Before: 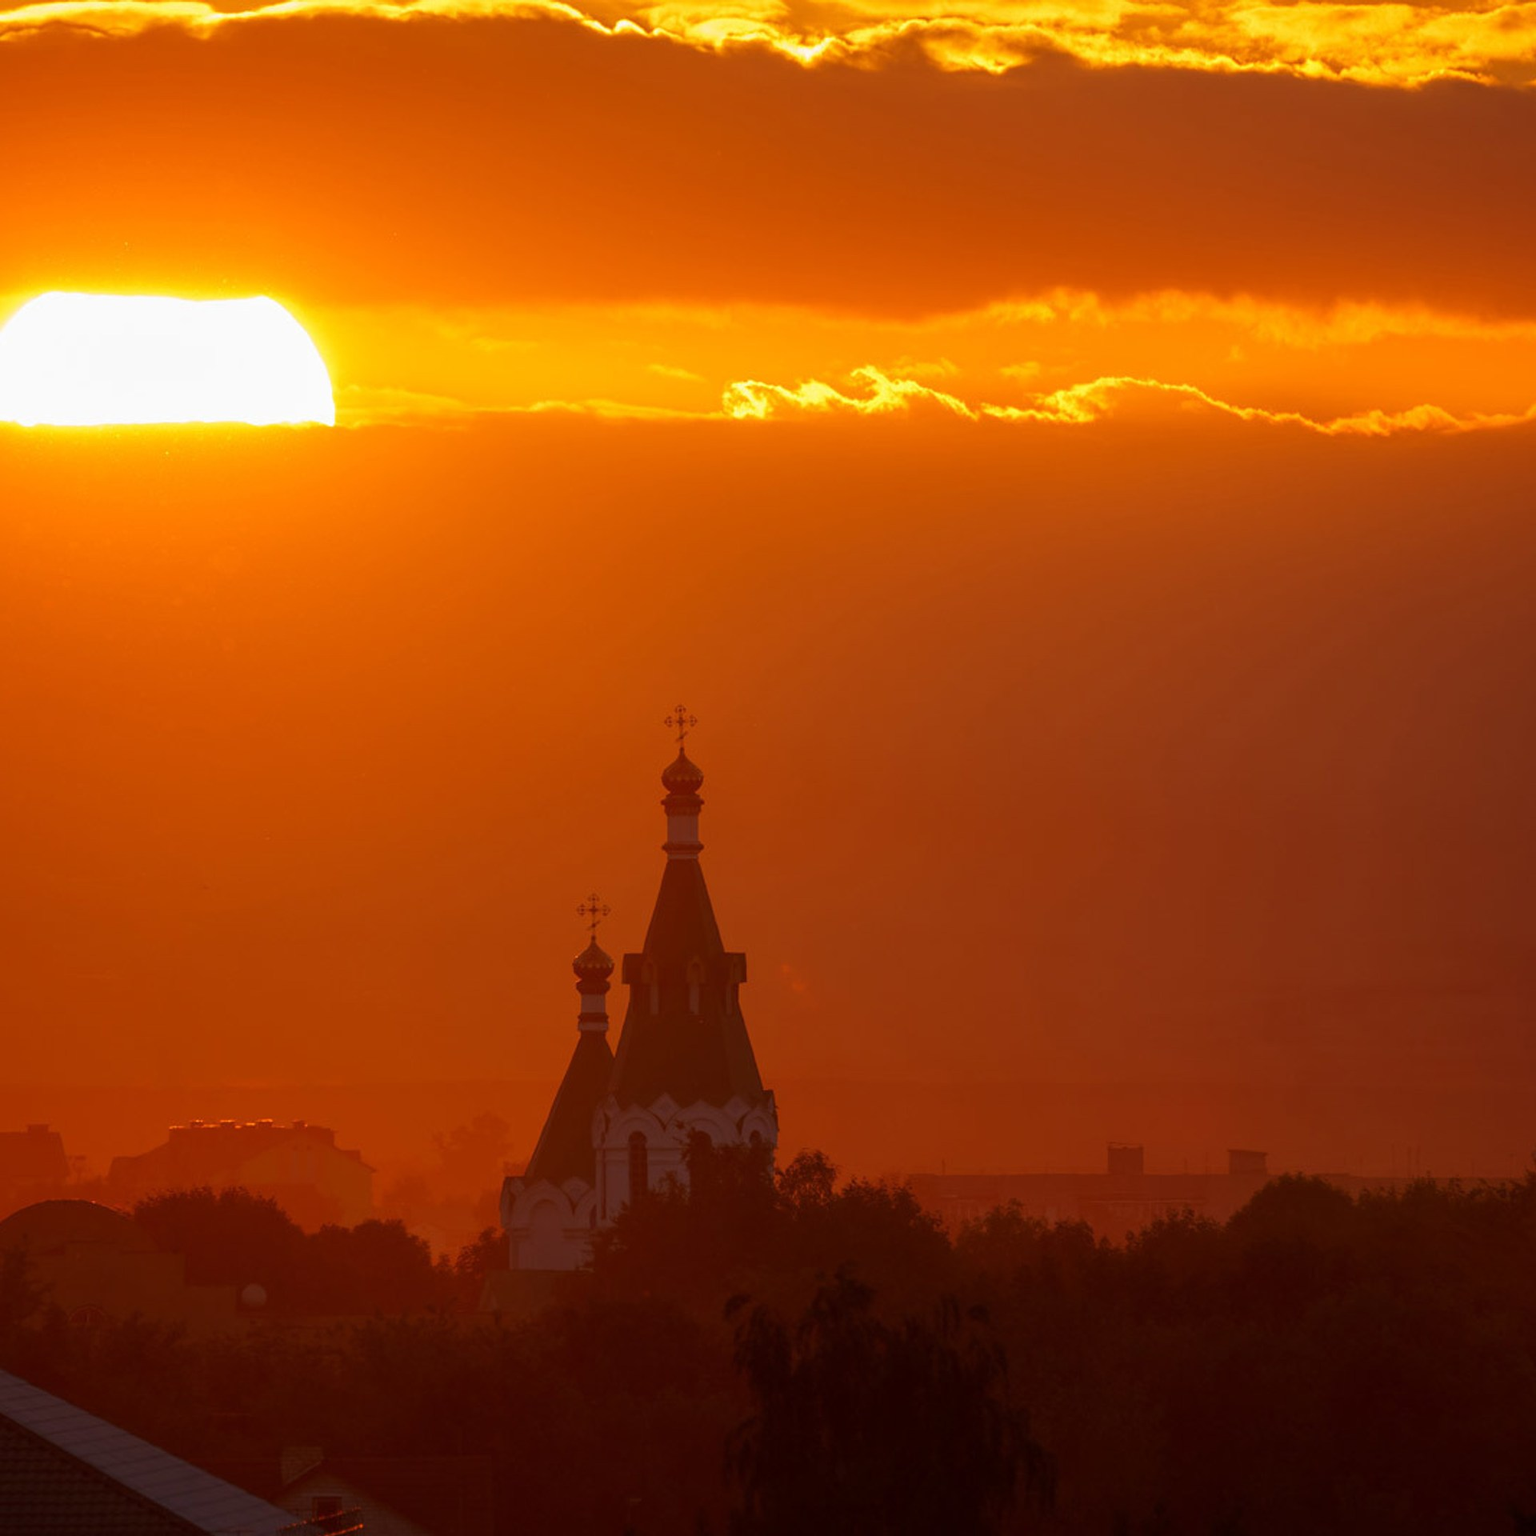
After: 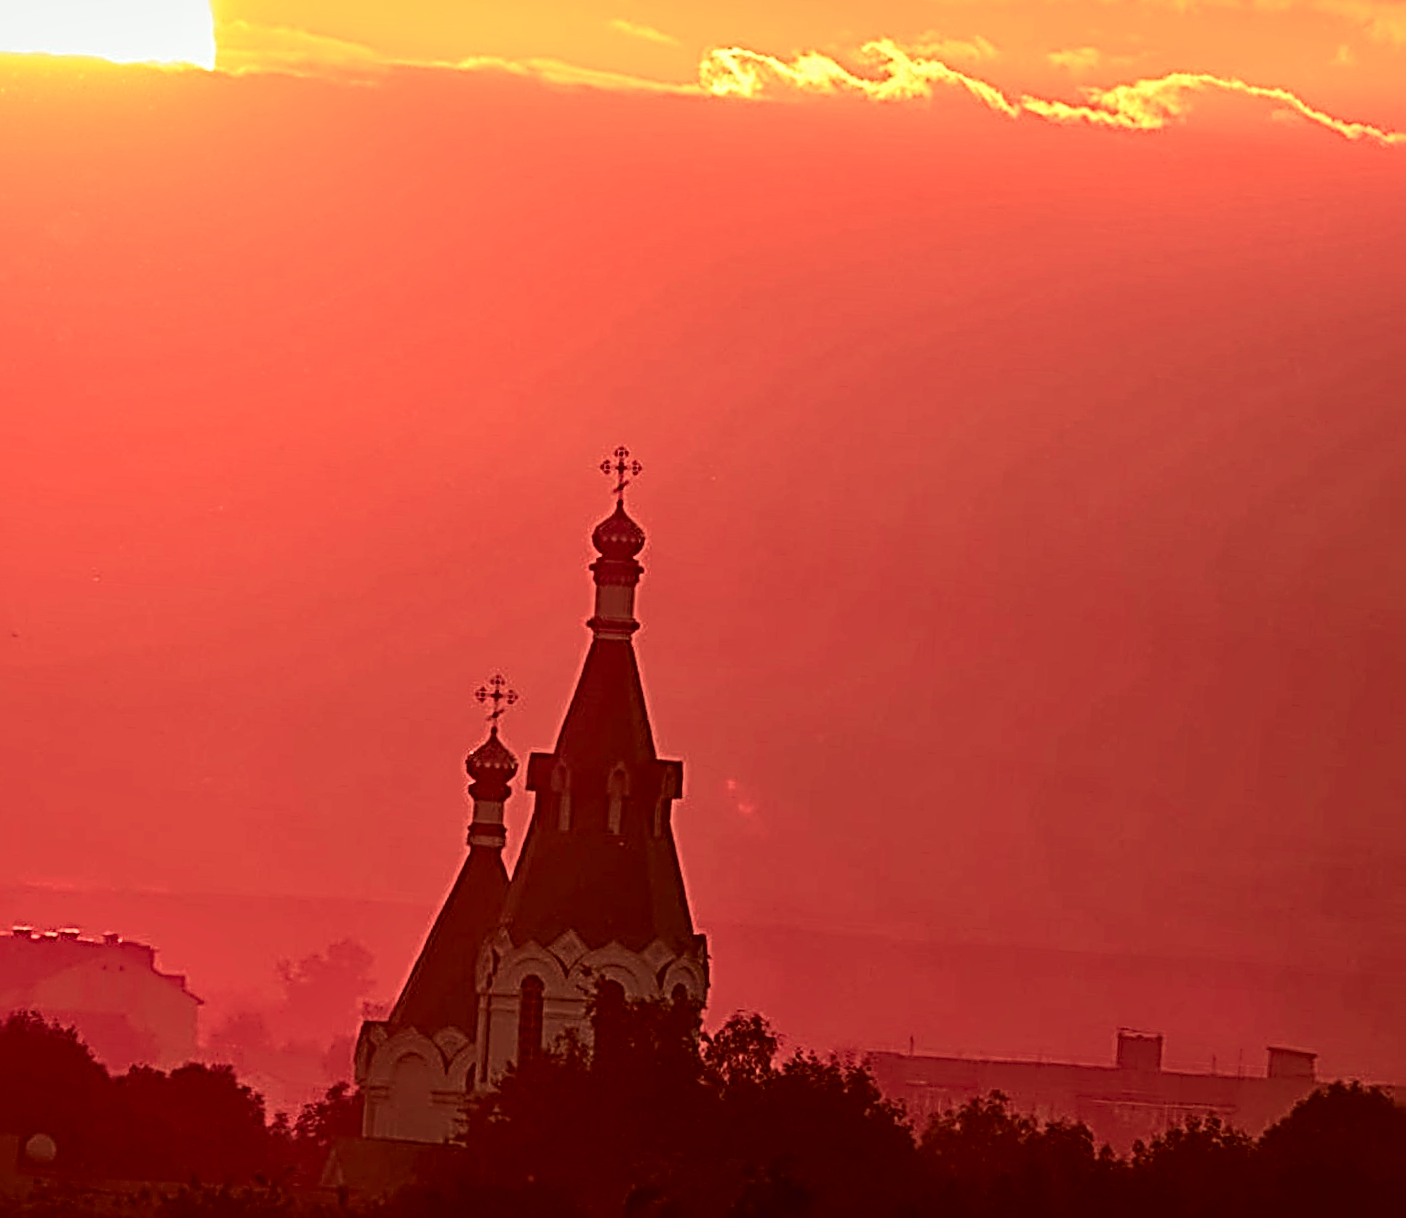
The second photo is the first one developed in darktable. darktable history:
crop and rotate: angle -3.82°, left 9.786%, top 20.504%, right 12.247%, bottom 11.944%
tone curve: curves: ch0 [(0, 0.039) (0.113, 0.081) (0.204, 0.204) (0.498, 0.608) (0.709, 0.819) (0.984, 0.961)]; ch1 [(0, 0) (0.172, 0.123) (0.317, 0.272) (0.414, 0.382) (0.476, 0.479) (0.505, 0.501) (0.528, 0.54) (0.618, 0.647) (0.709, 0.764) (1, 1)]; ch2 [(0, 0) (0.411, 0.424) (0.492, 0.502) (0.521, 0.513) (0.537, 0.57) (0.686, 0.638) (1, 1)], color space Lab, independent channels, preserve colors none
sharpen: radius 4.038, amount 1.982
local contrast: mode bilateral grid, contrast 20, coarseness 51, detail 130%, midtone range 0.2
